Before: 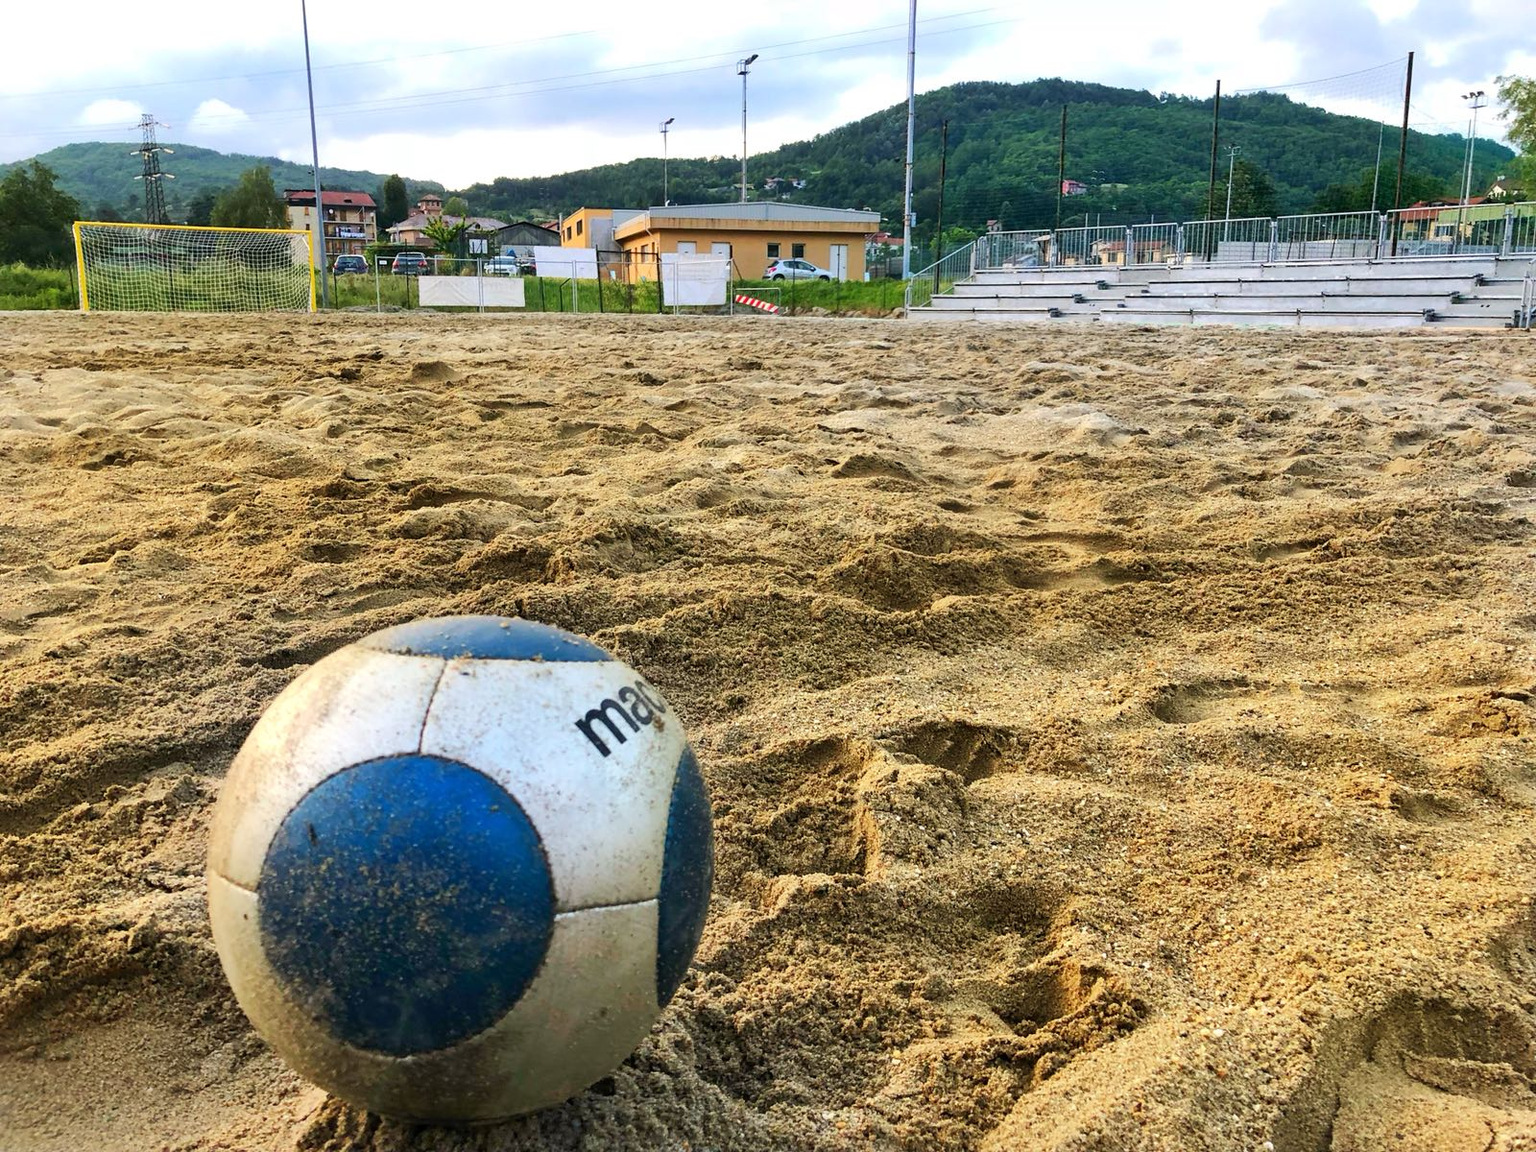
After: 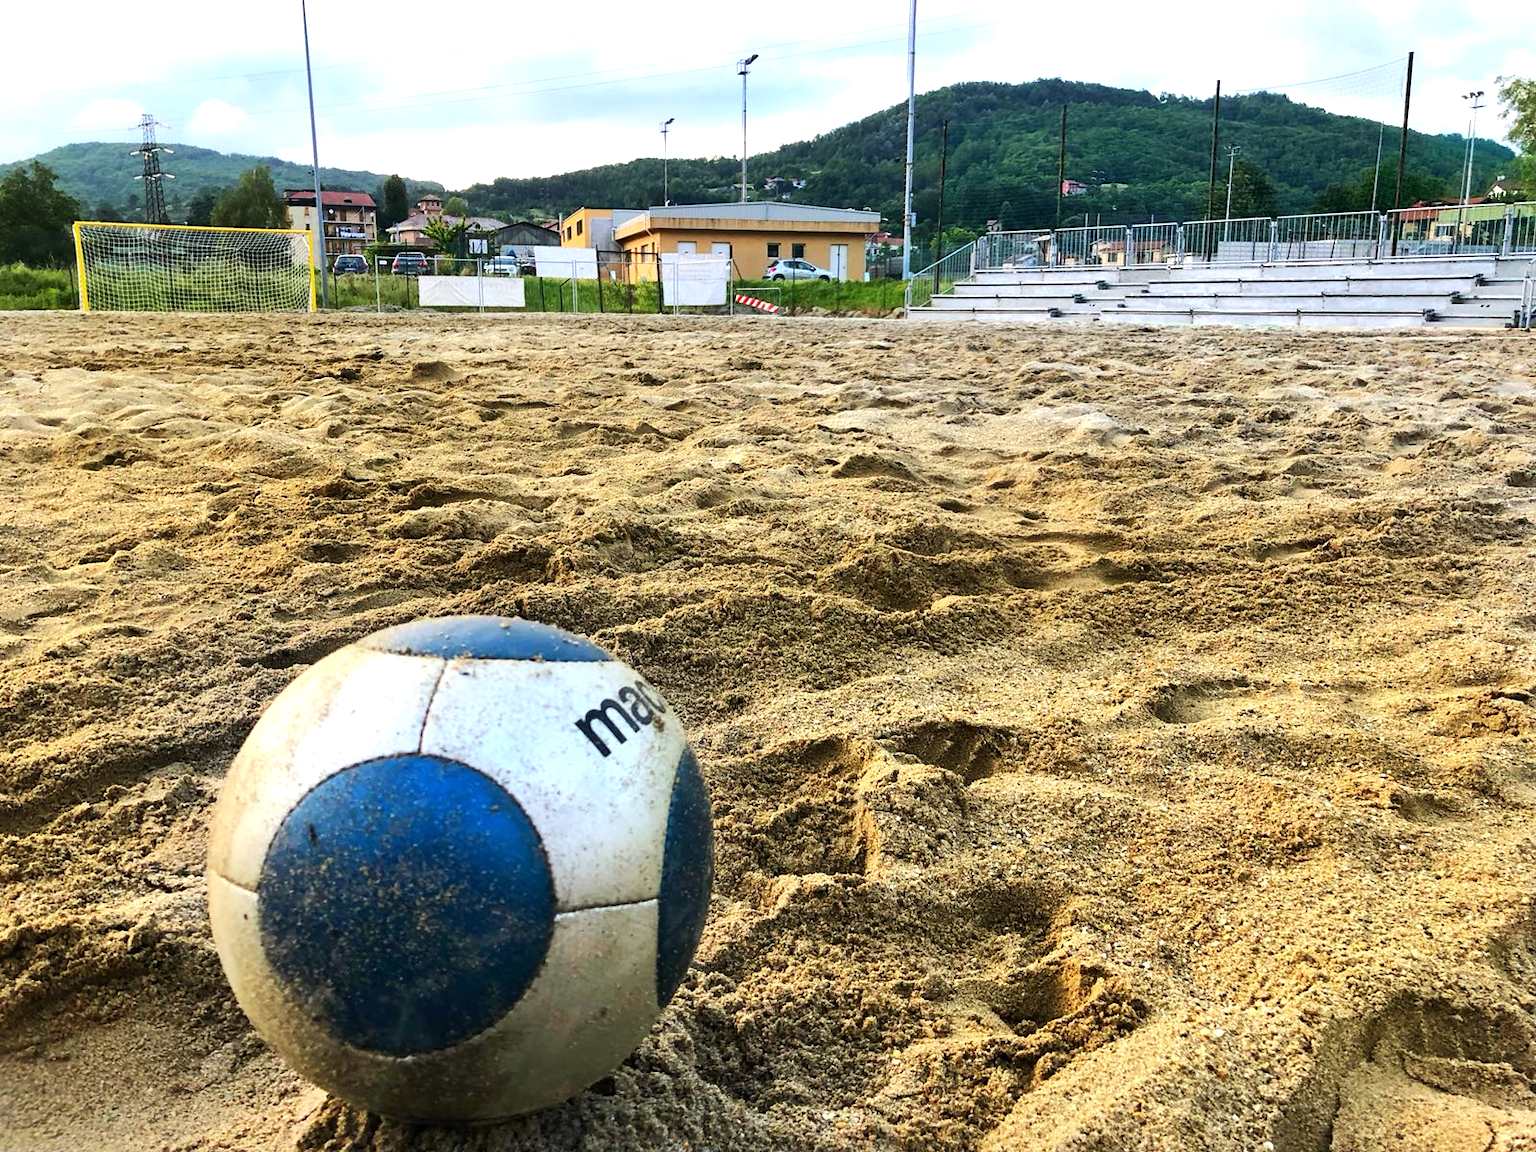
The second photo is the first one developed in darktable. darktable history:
white balance: red 0.982, blue 1.018
tone equalizer: -8 EV -0.417 EV, -7 EV -0.389 EV, -6 EV -0.333 EV, -5 EV -0.222 EV, -3 EV 0.222 EV, -2 EV 0.333 EV, -1 EV 0.389 EV, +0 EV 0.417 EV, edges refinement/feathering 500, mask exposure compensation -1.57 EV, preserve details no
